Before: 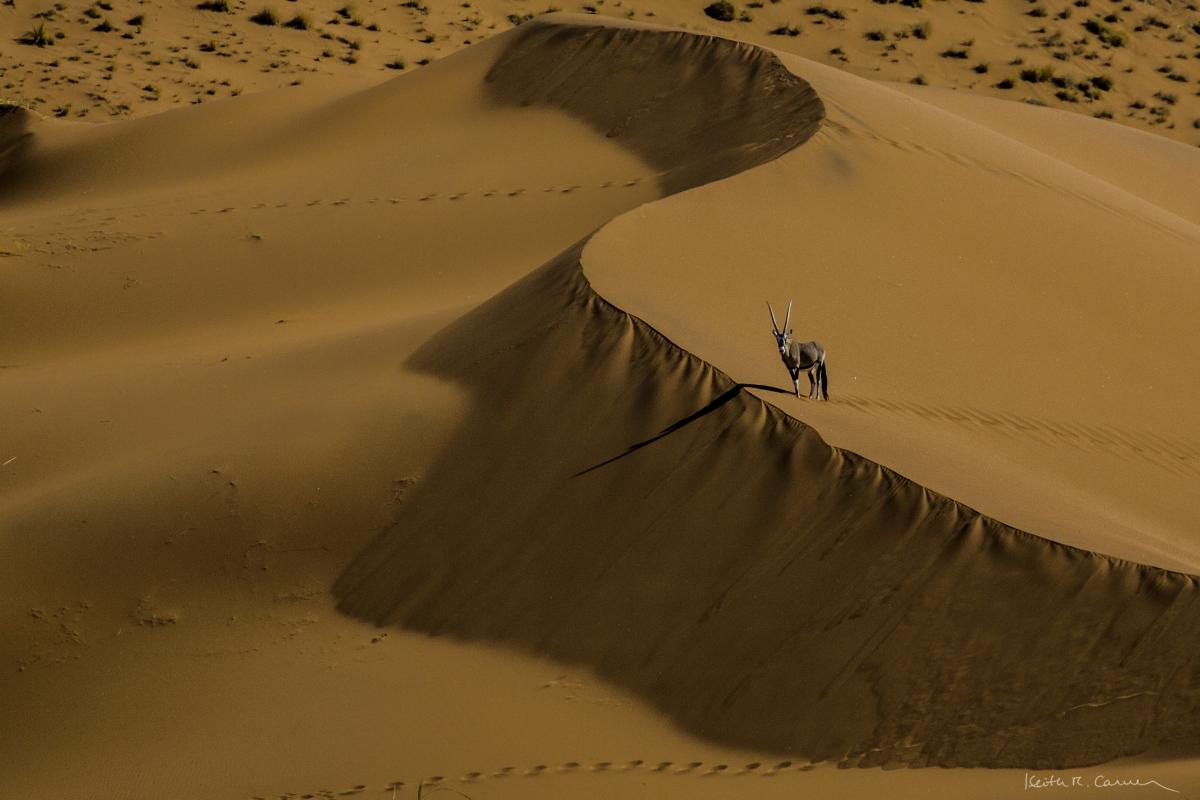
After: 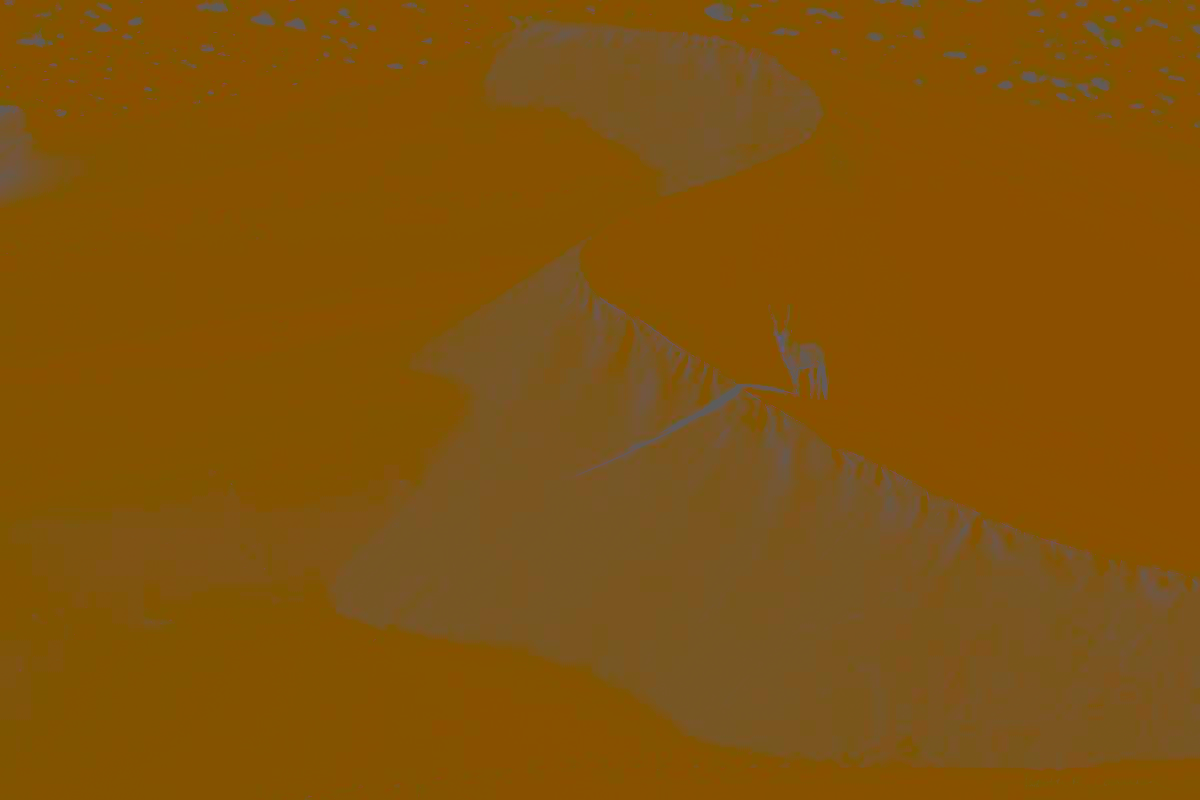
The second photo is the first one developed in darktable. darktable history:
contrast brightness saturation: contrast -0.984, brightness -0.16, saturation 0.732
